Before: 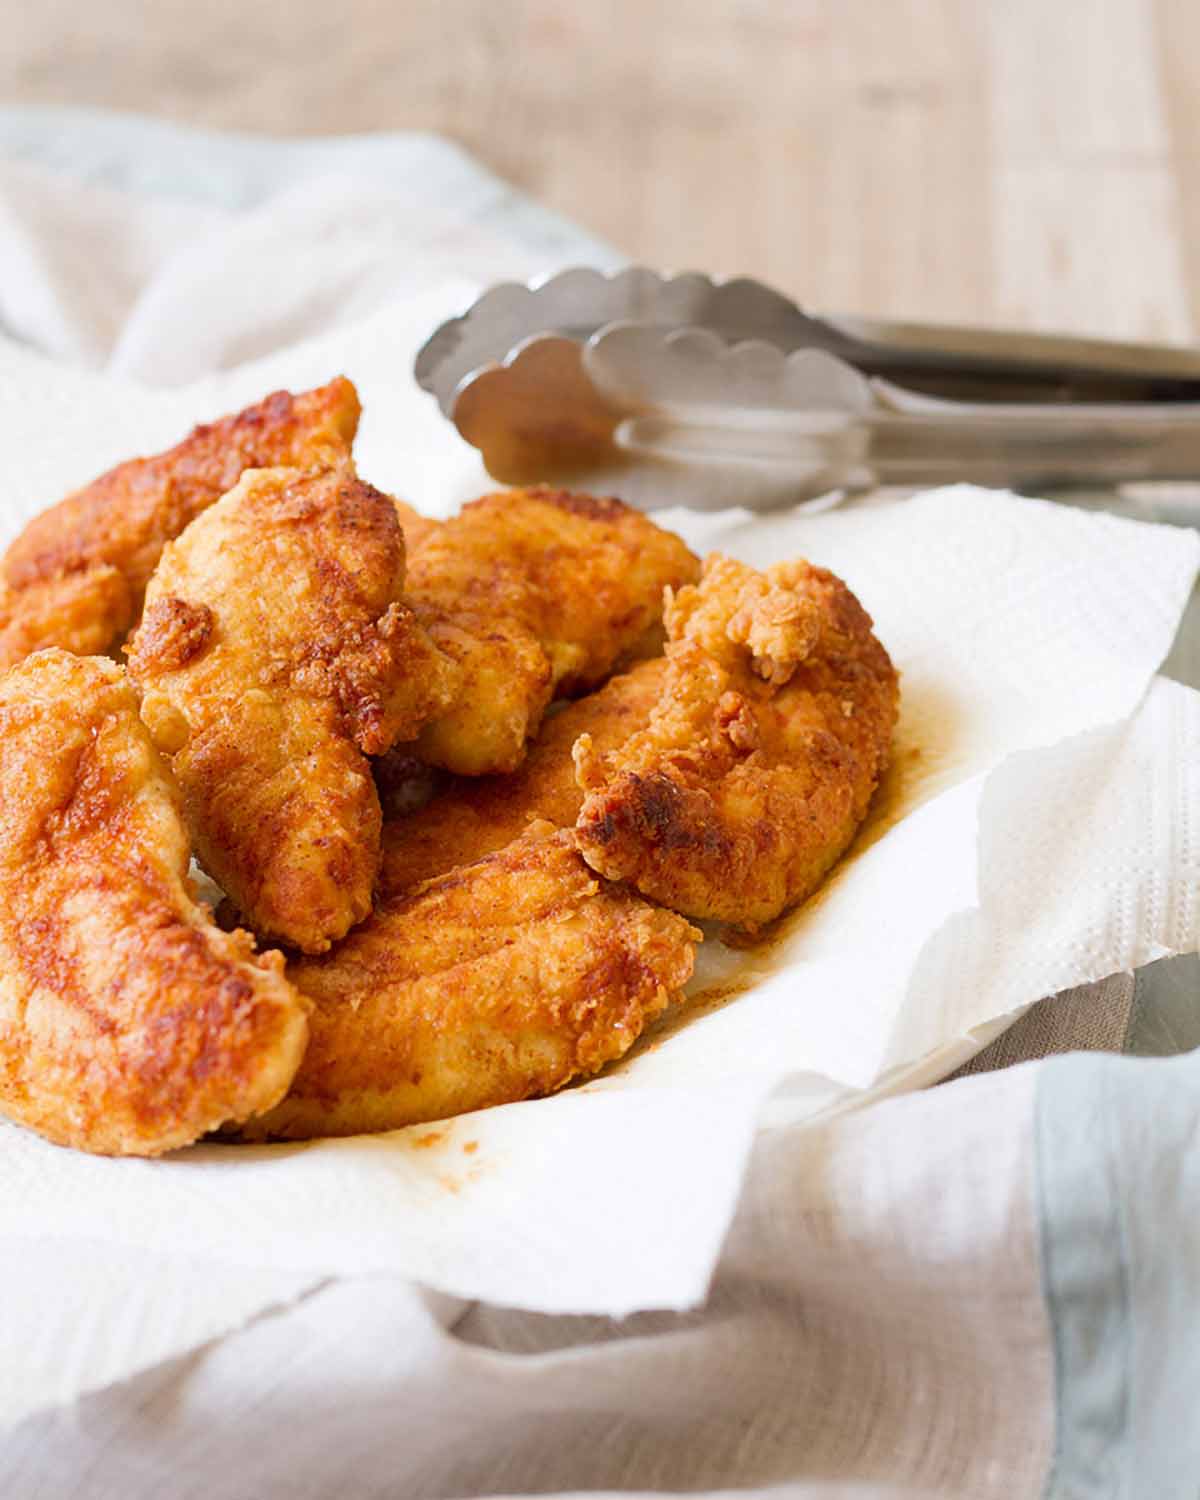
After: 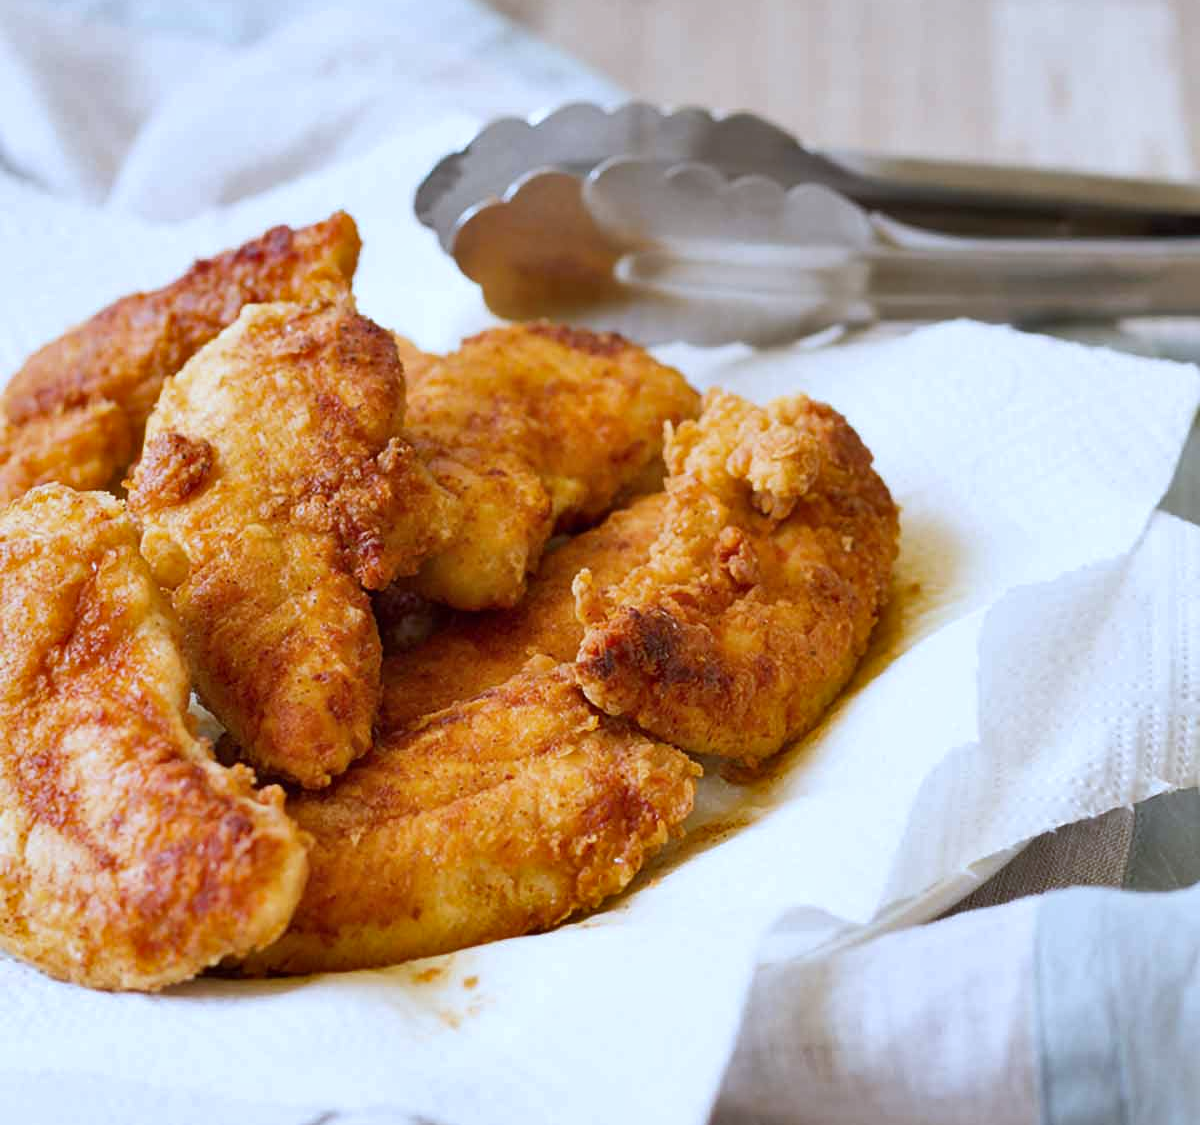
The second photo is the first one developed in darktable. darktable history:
crop: top 11.038%, bottom 13.962%
shadows and highlights: shadows 49, highlights -41, soften with gaussian
white balance: red 0.931, blue 1.11
